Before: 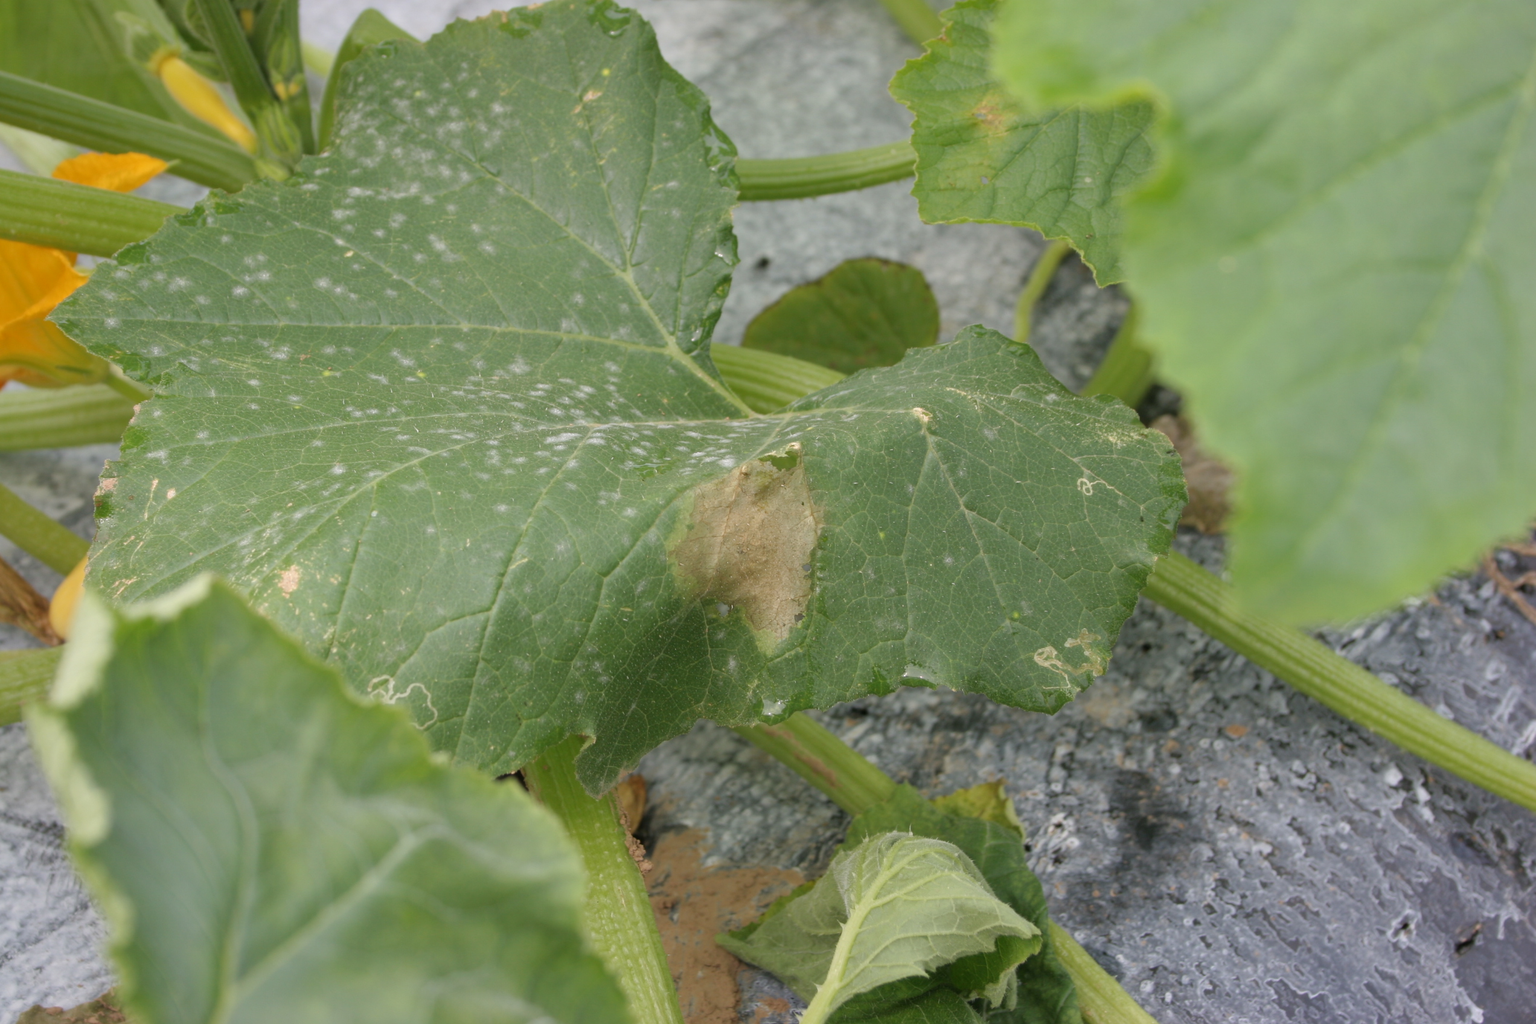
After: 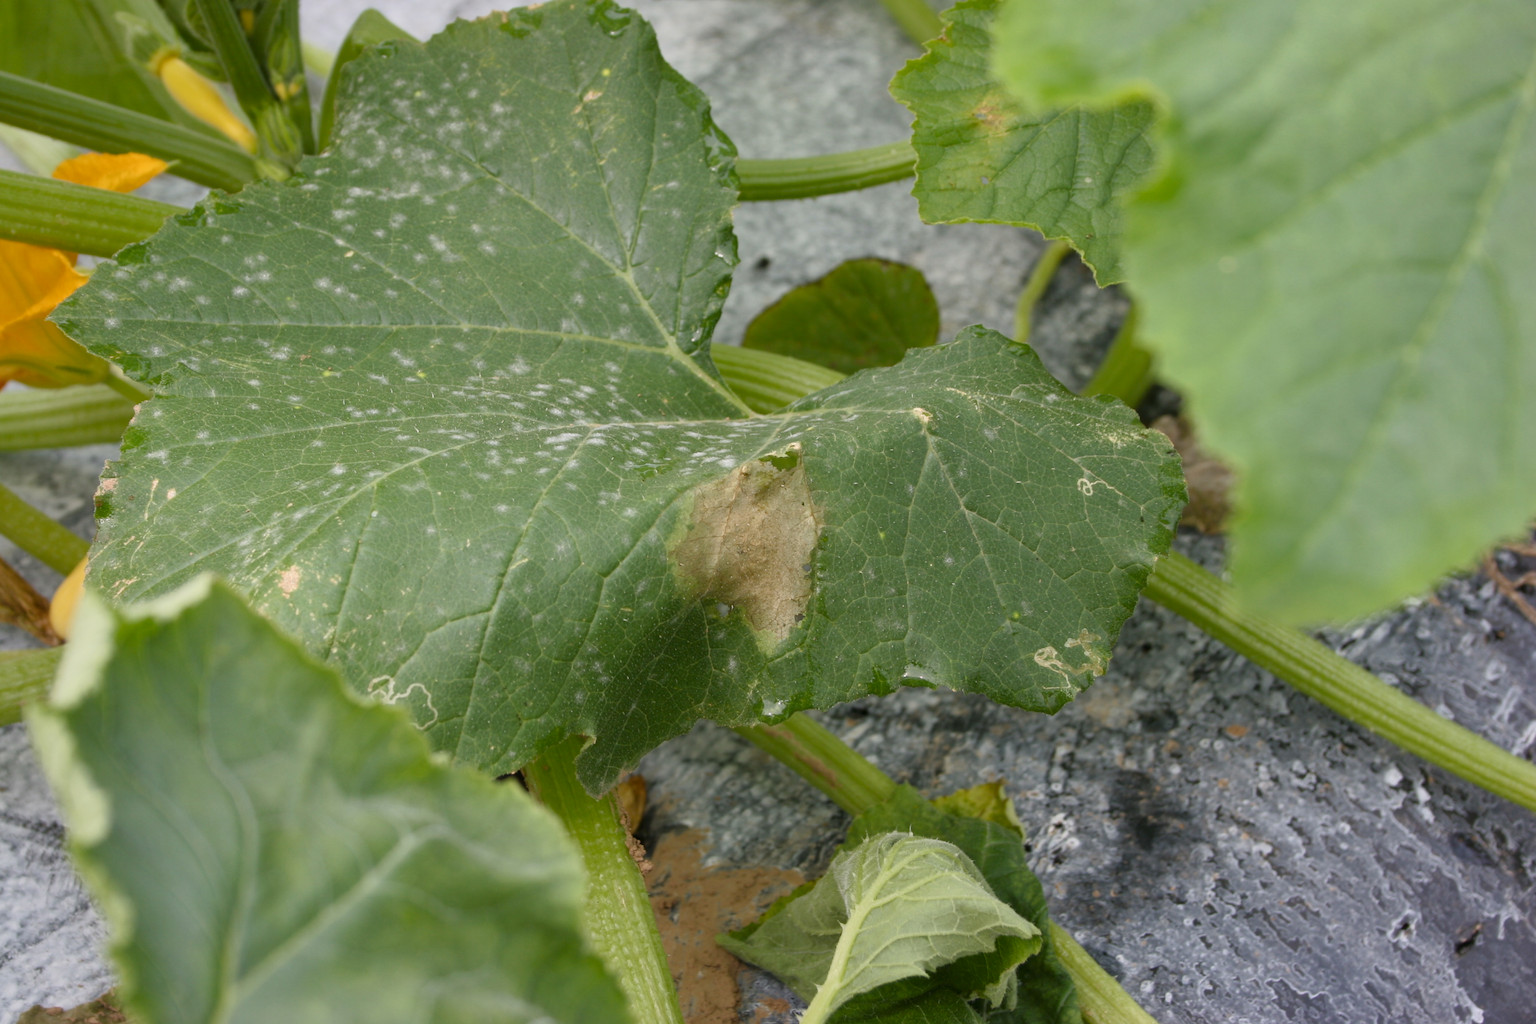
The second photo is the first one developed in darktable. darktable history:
tone curve: curves: ch0 [(0.016, 0.011) (0.204, 0.146) (0.515, 0.476) (0.78, 0.795) (1, 0.981)], color space Lab, linked channels, preserve colors none
color balance rgb: perceptual saturation grading › global saturation 20%, perceptual saturation grading › highlights -25%, perceptual saturation grading › shadows 25%
